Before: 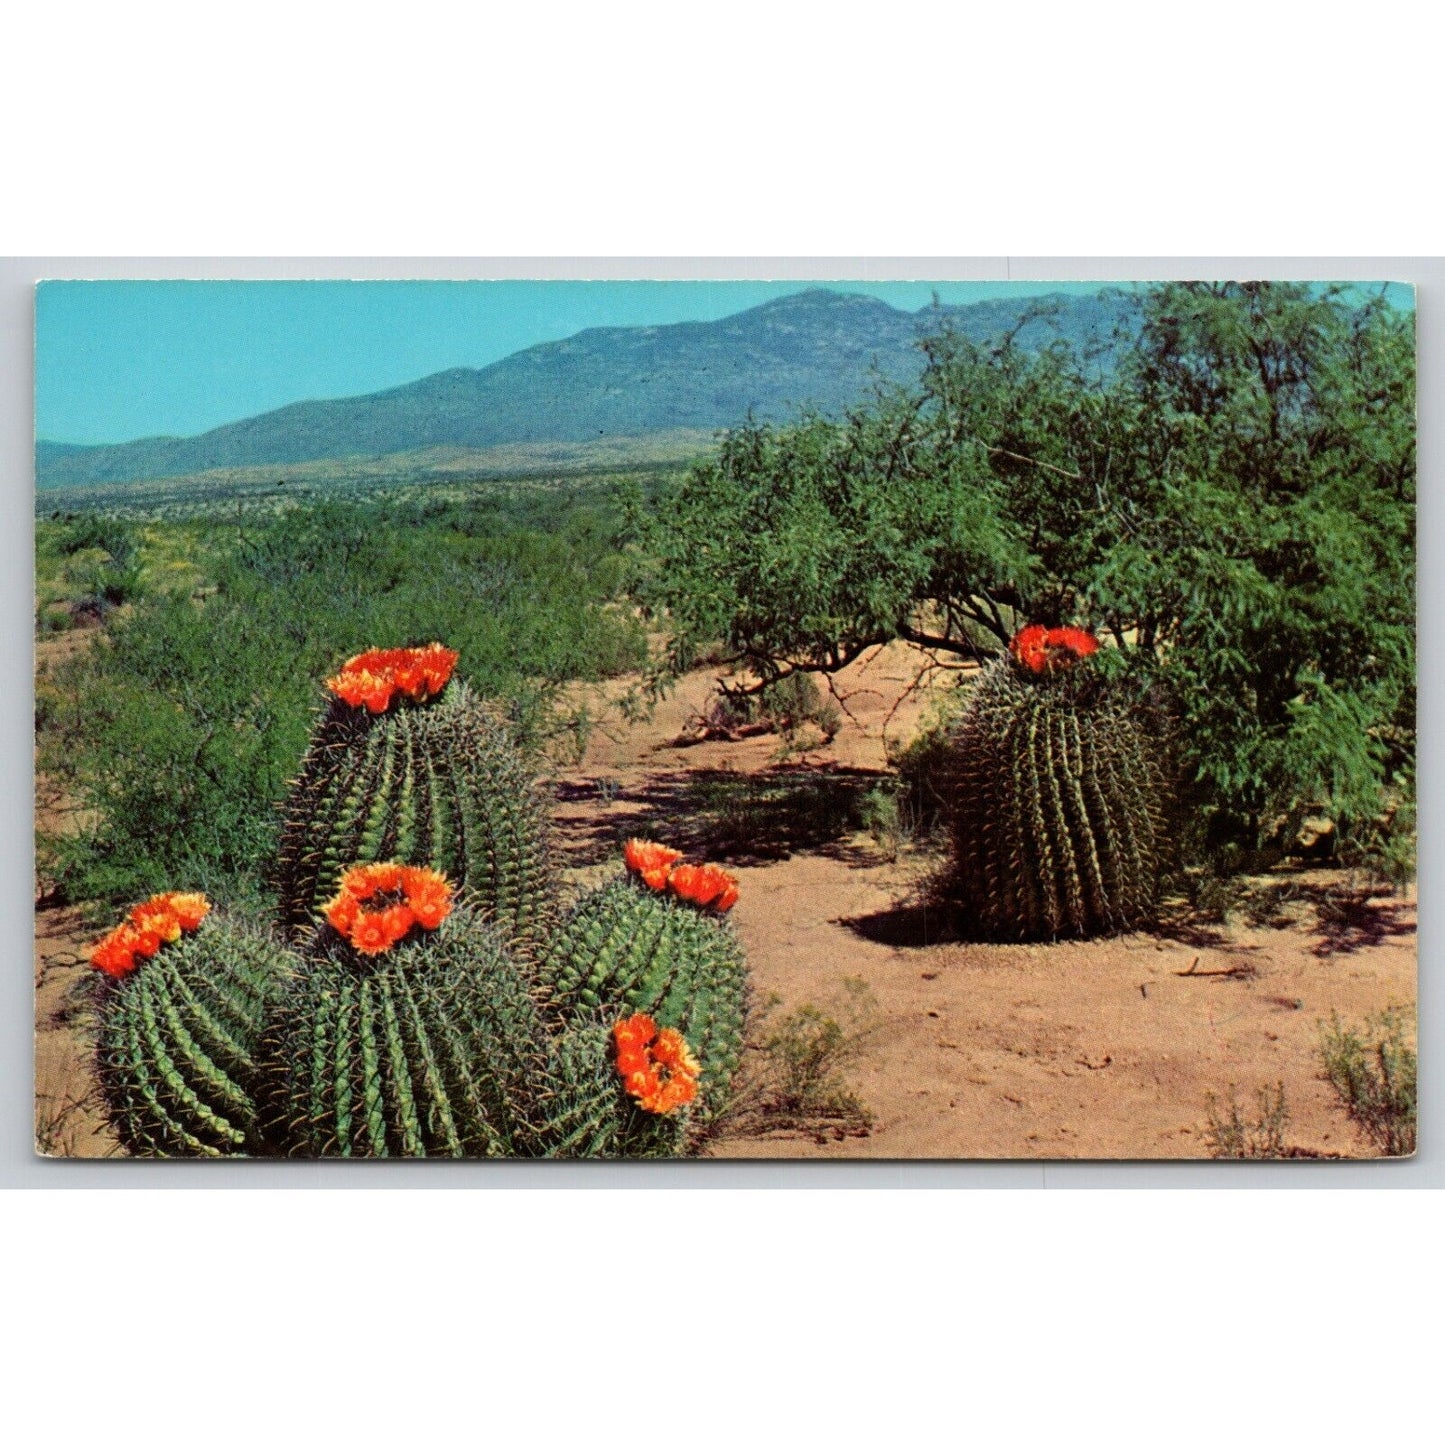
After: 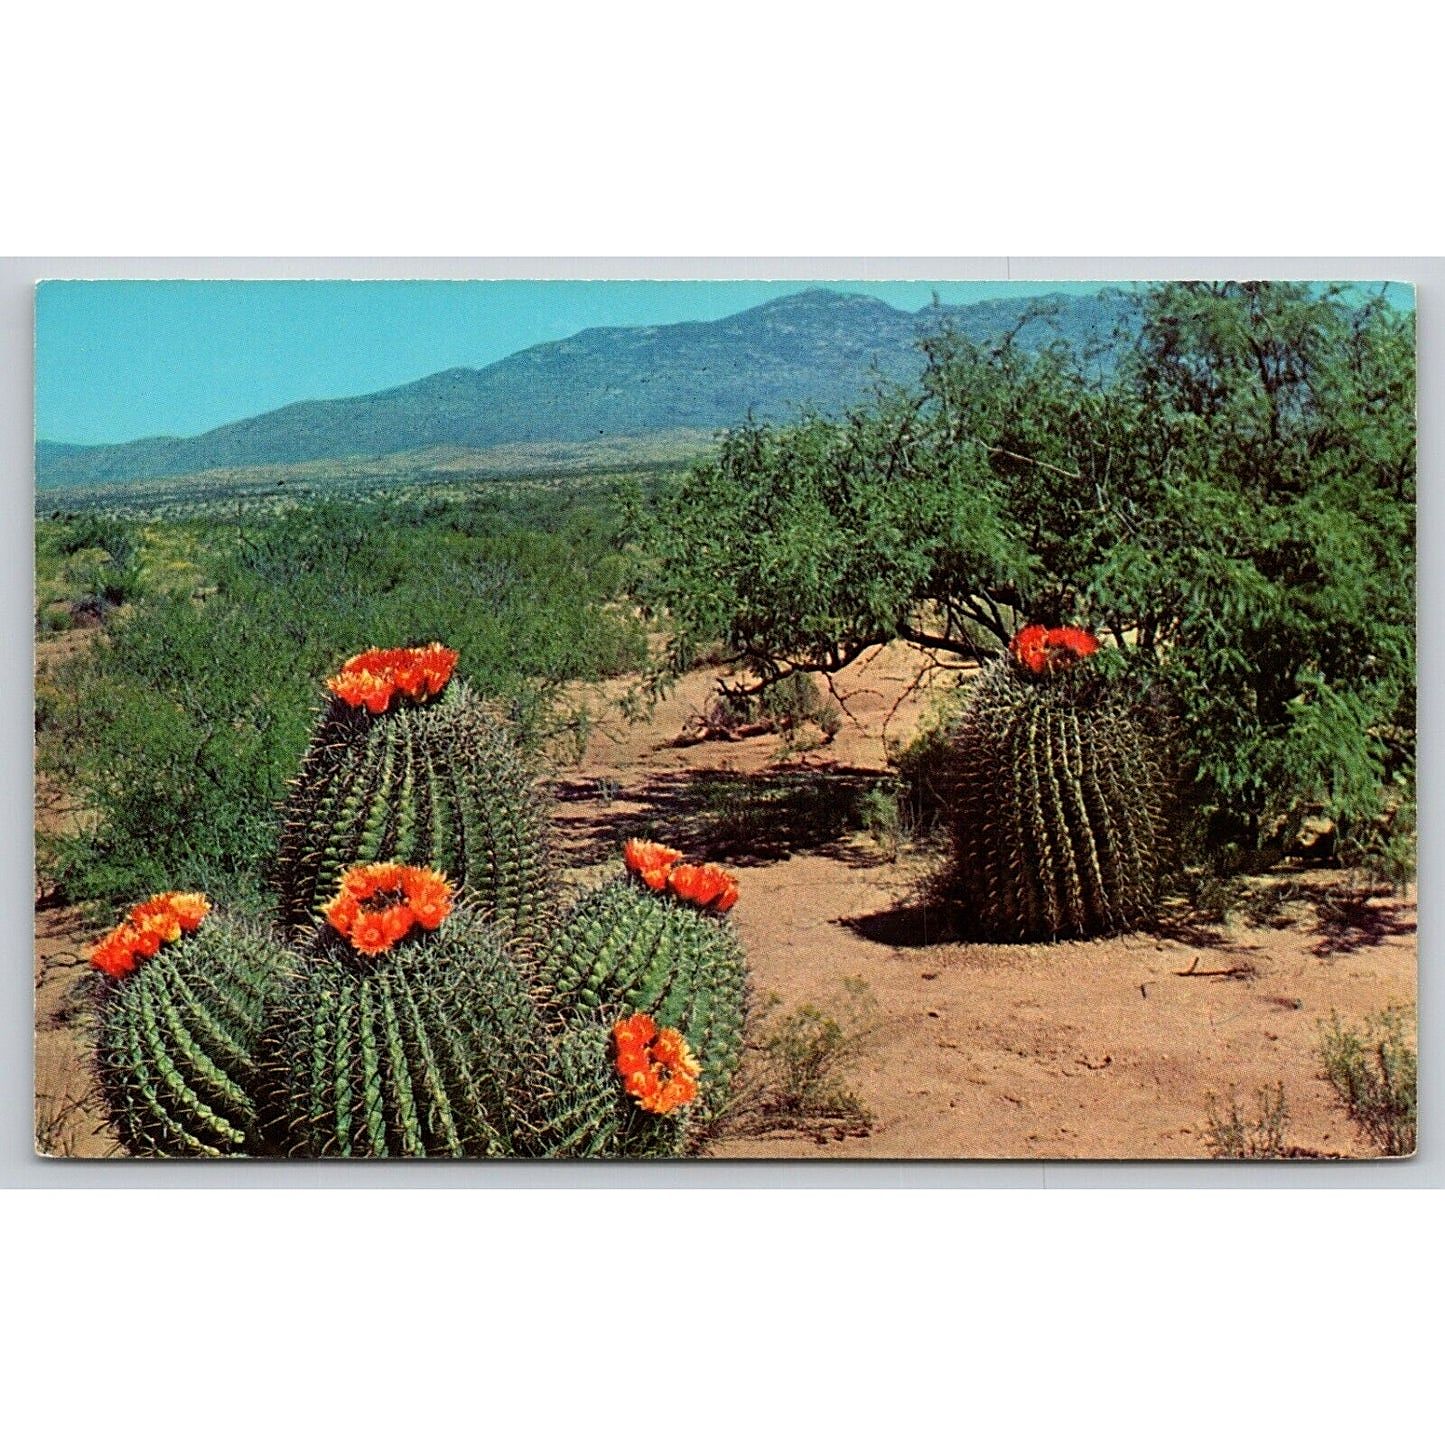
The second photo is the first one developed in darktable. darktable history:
sharpen: on, module defaults
tone equalizer: -8 EV 0.06 EV, smoothing diameter 25%, edges refinement/feathering 10, preserve details guided filter
